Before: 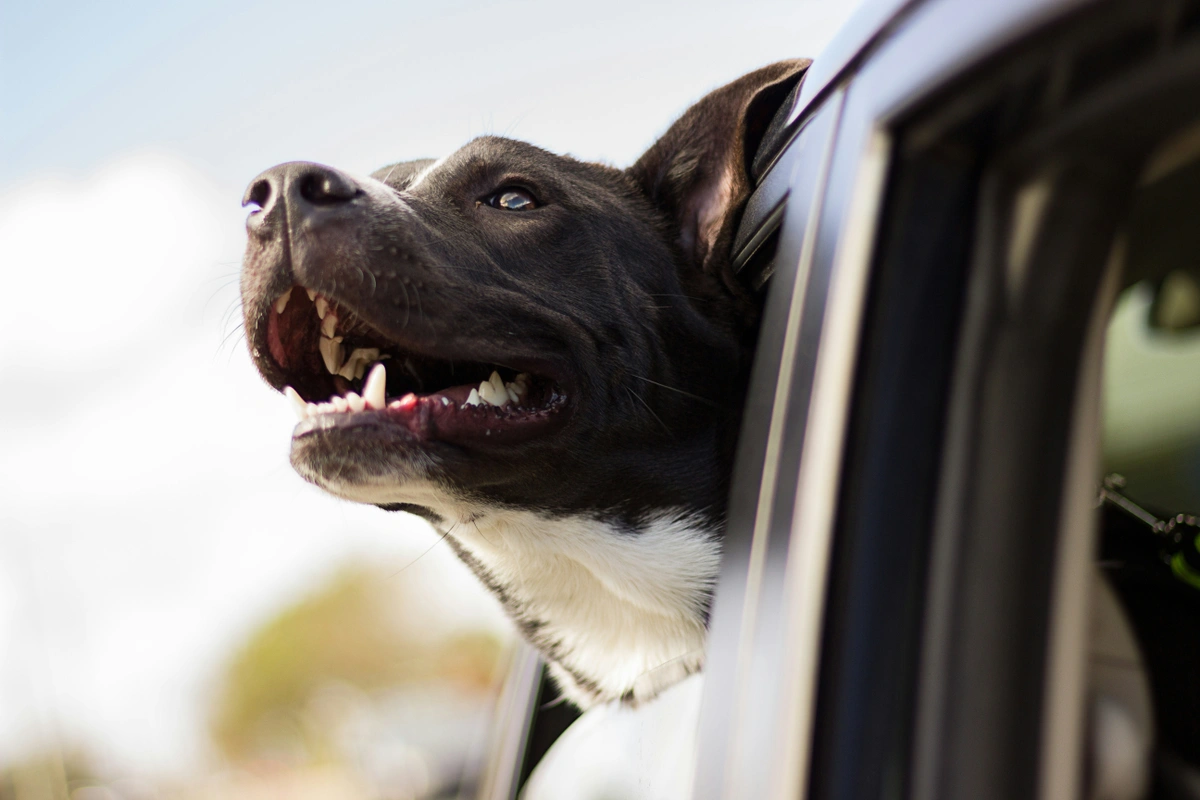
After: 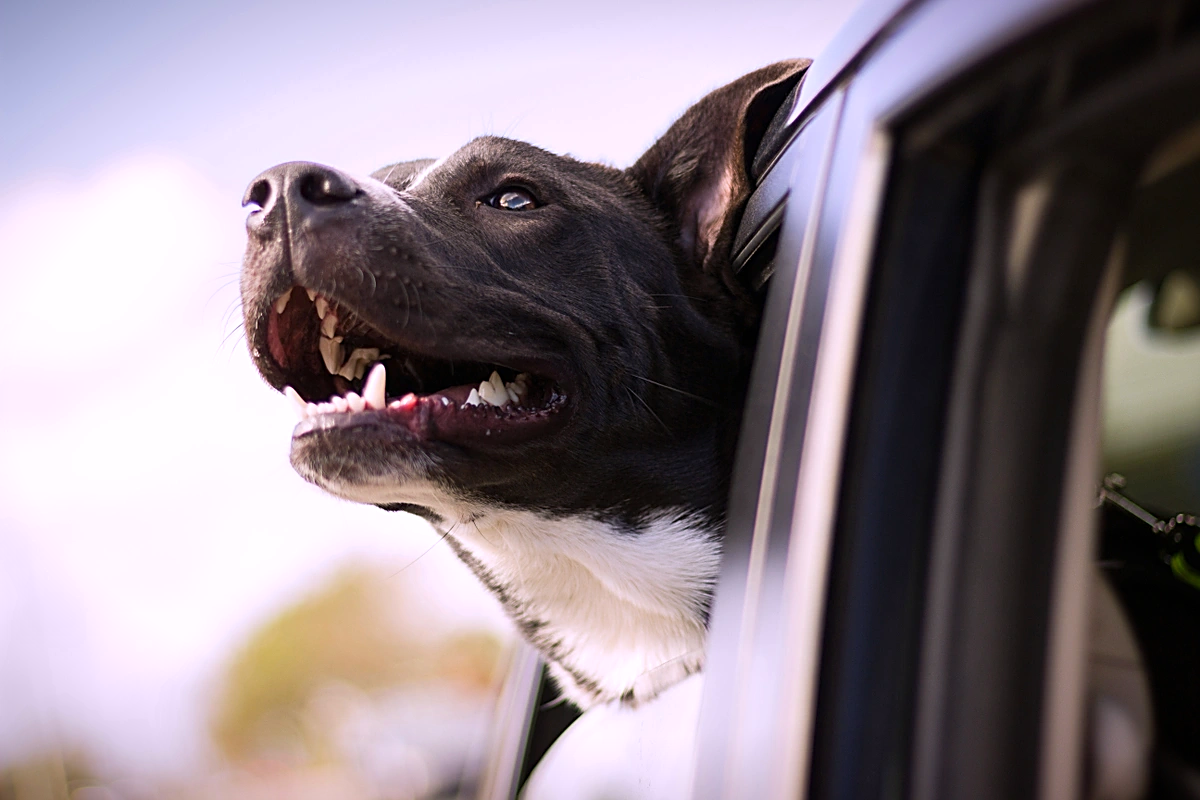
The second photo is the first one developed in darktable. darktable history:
vignetting: fall-off start 98.29%, fall-off radius 100%, brightness -1, saturation 0.5, width/height ratio 1.428
sharpen: on, module defaults
white balance: red 1.066, blue 1.119
